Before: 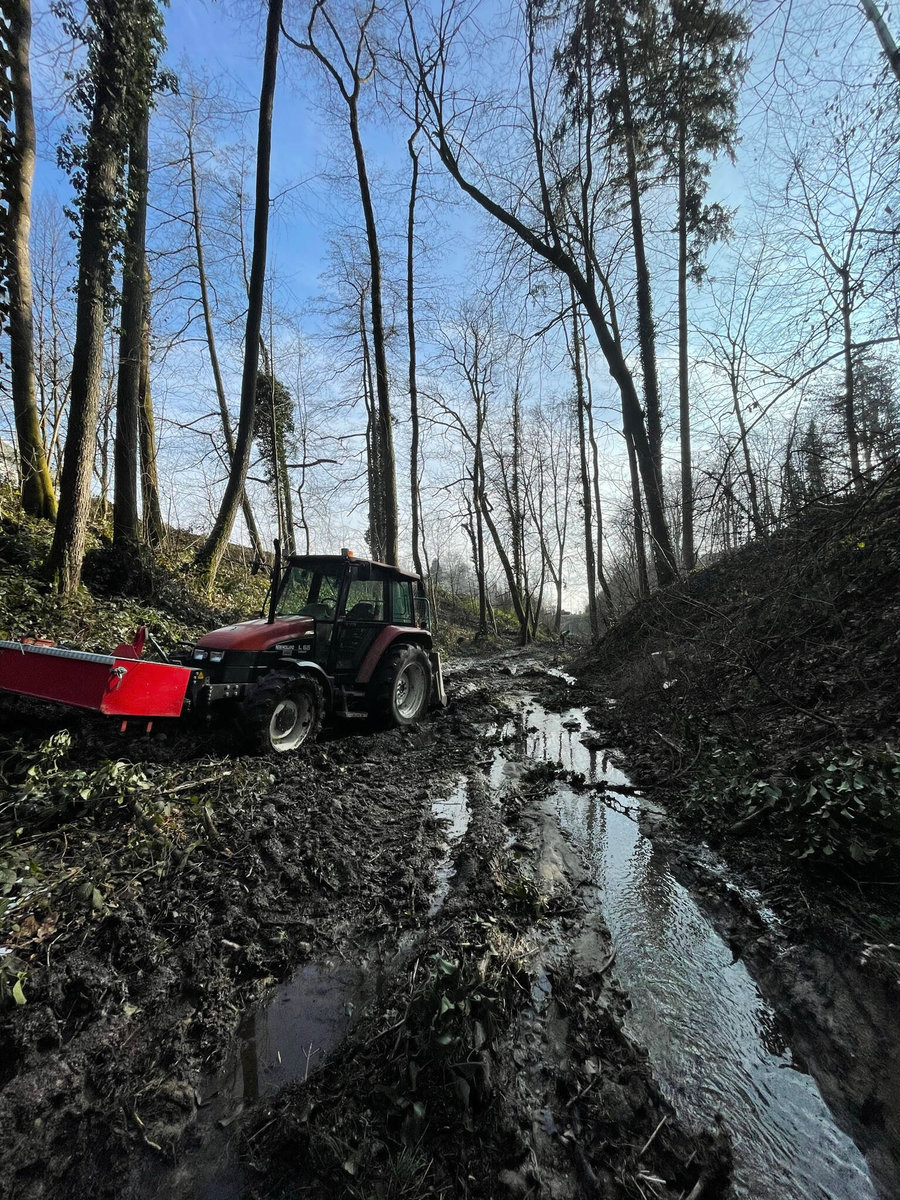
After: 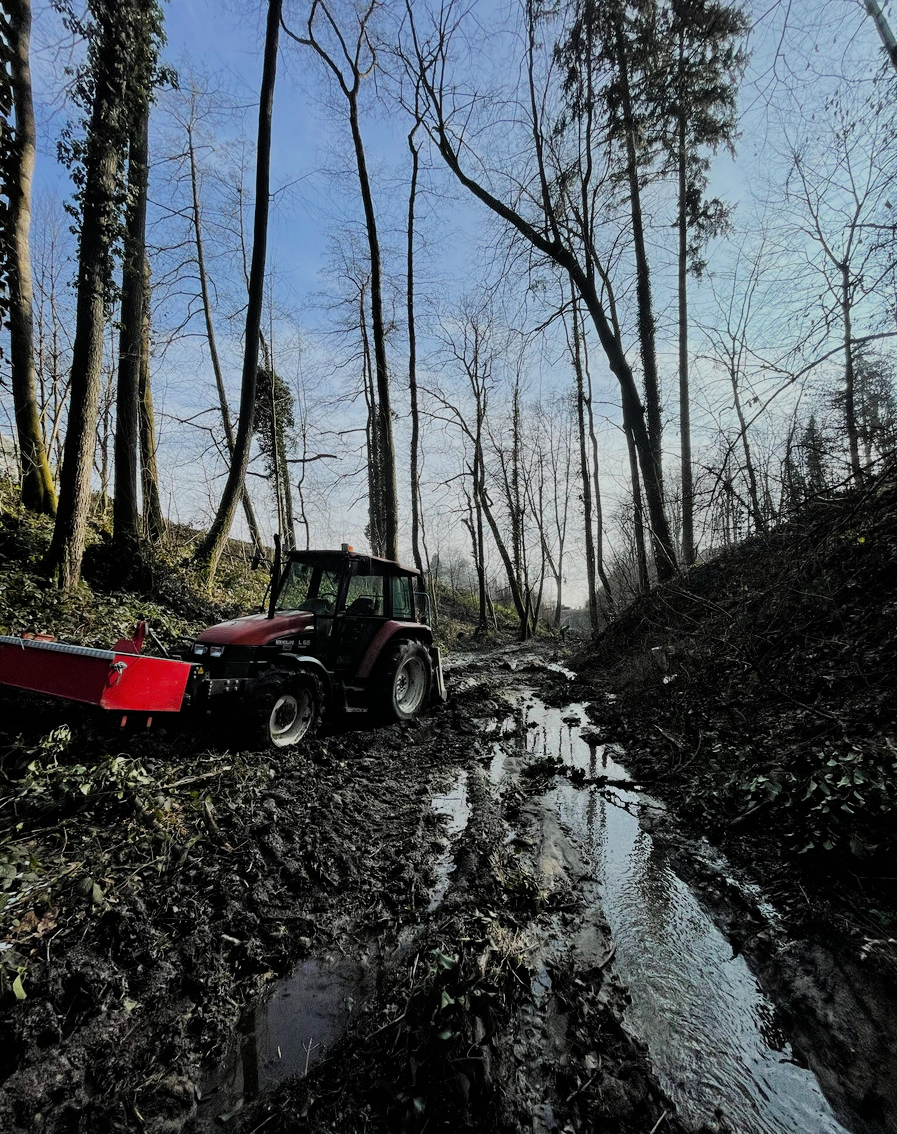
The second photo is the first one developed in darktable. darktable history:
crop: top 0.448%, right 0.264%, bottom 5.045%
filmic rgb: black relative exposure -7.65 EV, white relative exposure 4.56 EV, hardness 3.61, contrast 1.05
